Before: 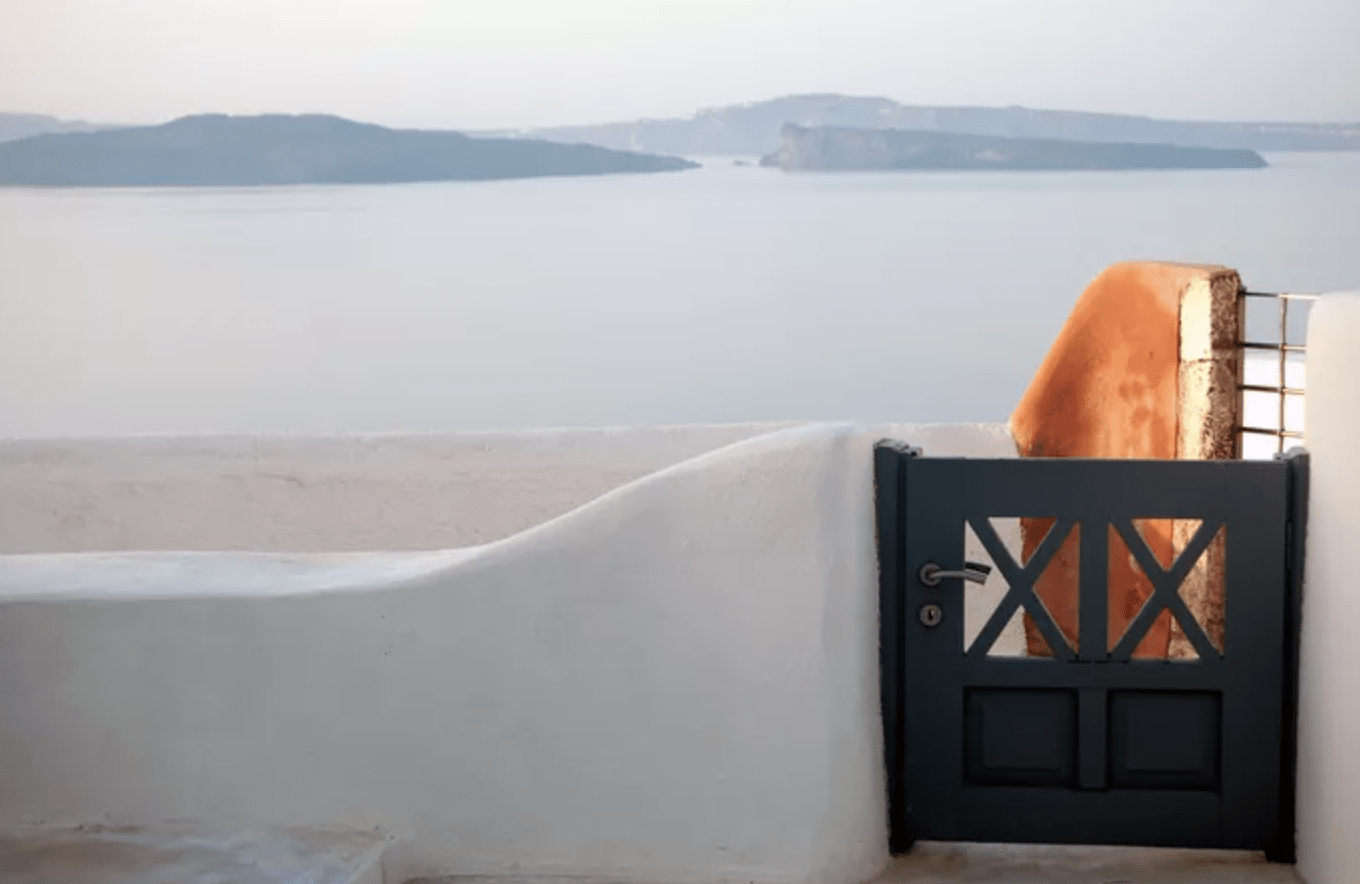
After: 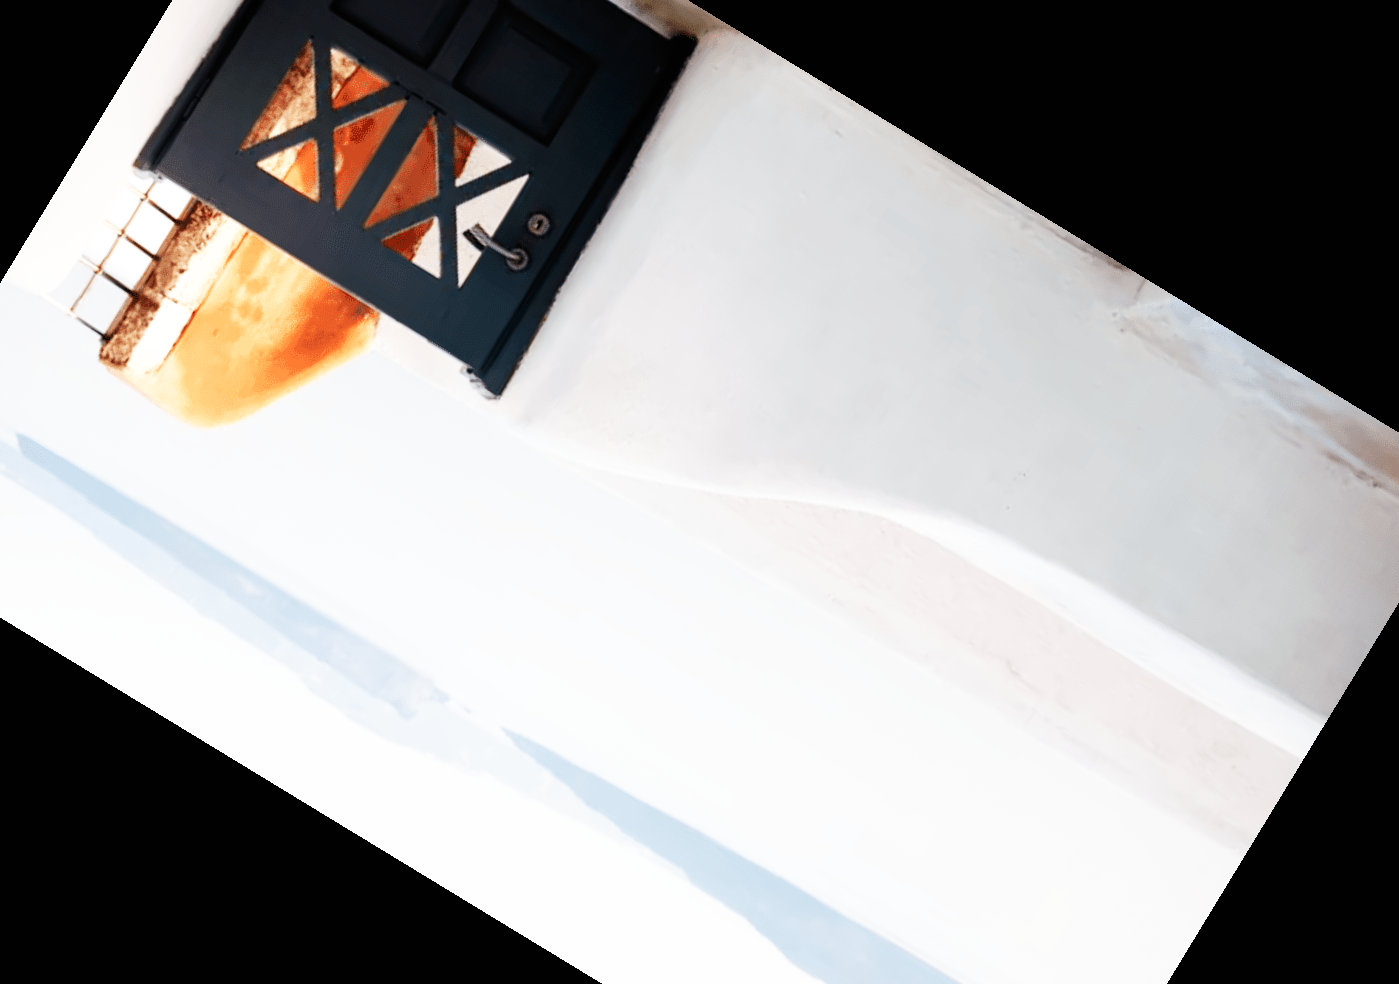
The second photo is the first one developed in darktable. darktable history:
base curve: curves: ch0 [(0, 0) (0.007, 0.004) (0.027, 0.03) (0.046, 0.07) (0.207, 0.54) (0.442, 0.872) (0.673, 0.972) (1, 1)], preserve colors none
crop and rotate: angle 148.68°, left 9.111%, top 15.603%, right 4.588%, bottom 17.041%
